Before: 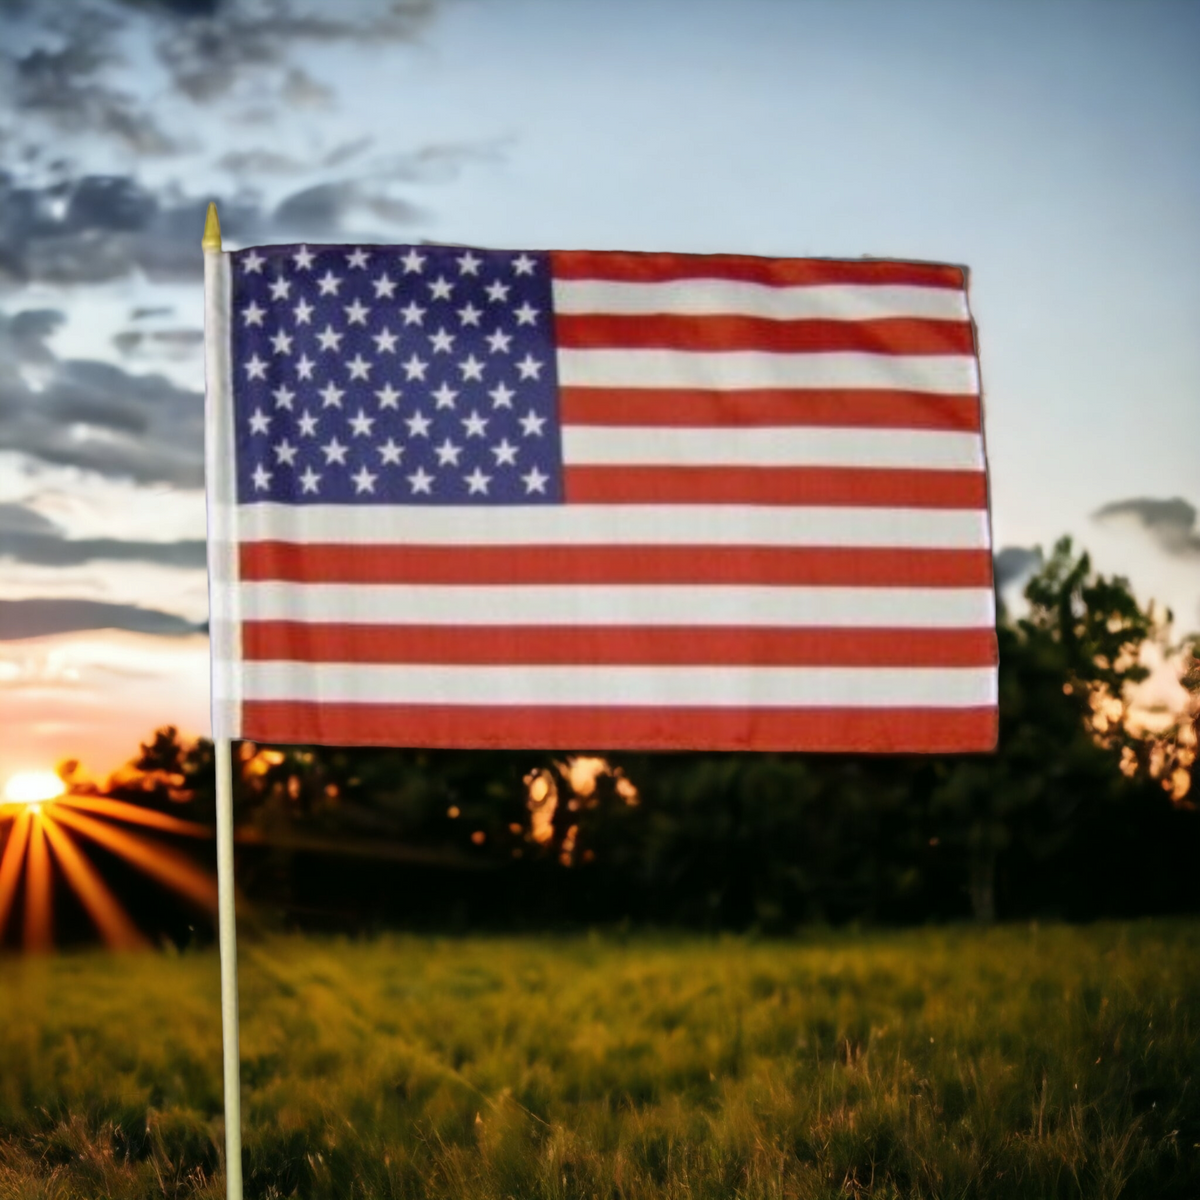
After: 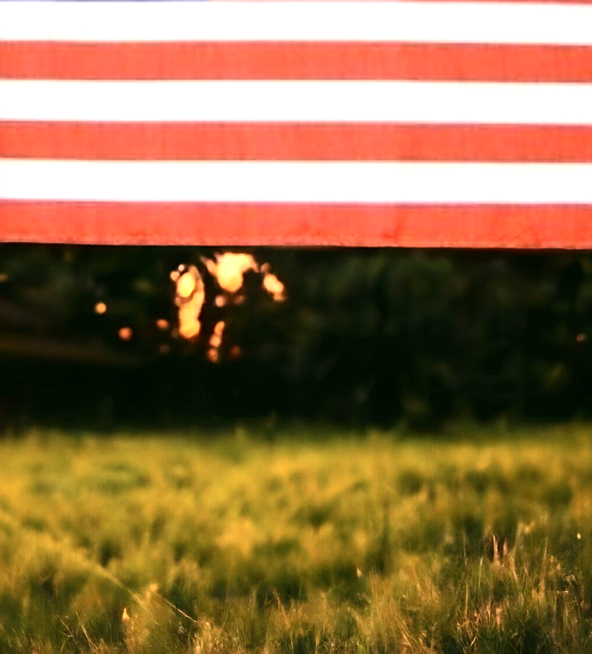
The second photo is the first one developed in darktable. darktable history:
crop: left 29.426%, top 42.015%, right 21.204%, bottom 3.472%
sharpen: on, module defaults
contrast brightness saturation: contrast 0.237, brightness 0.085
exposure: black level correction 0, exposure 1.019 EV, compensate highlight preservation false
